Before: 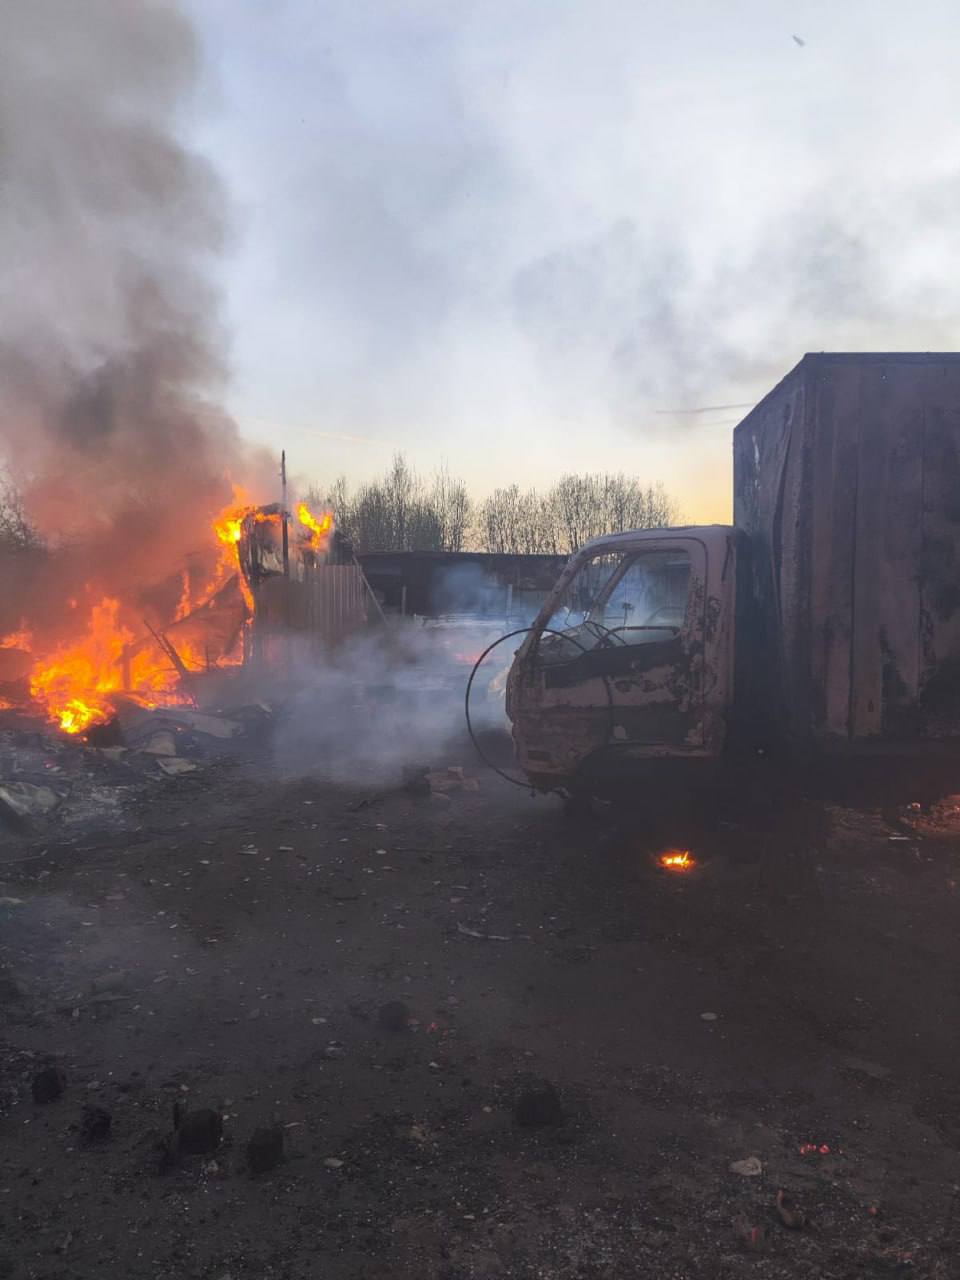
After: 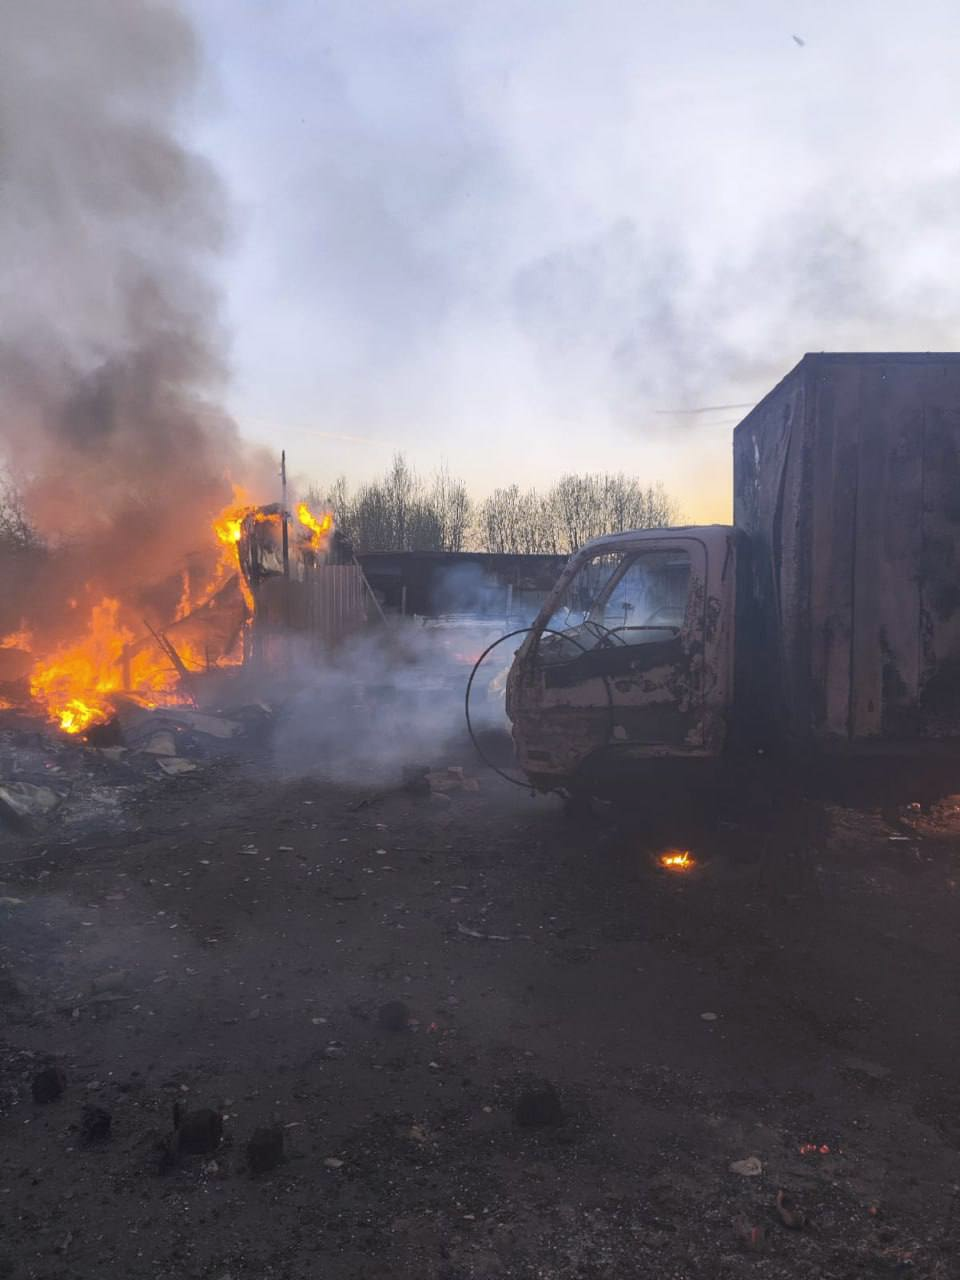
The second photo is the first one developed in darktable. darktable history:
color contrast: green-magenta contrast 0.81
color calibration: illuminant custom, x 0.348, y 0.366, temperature 4940.58 K
